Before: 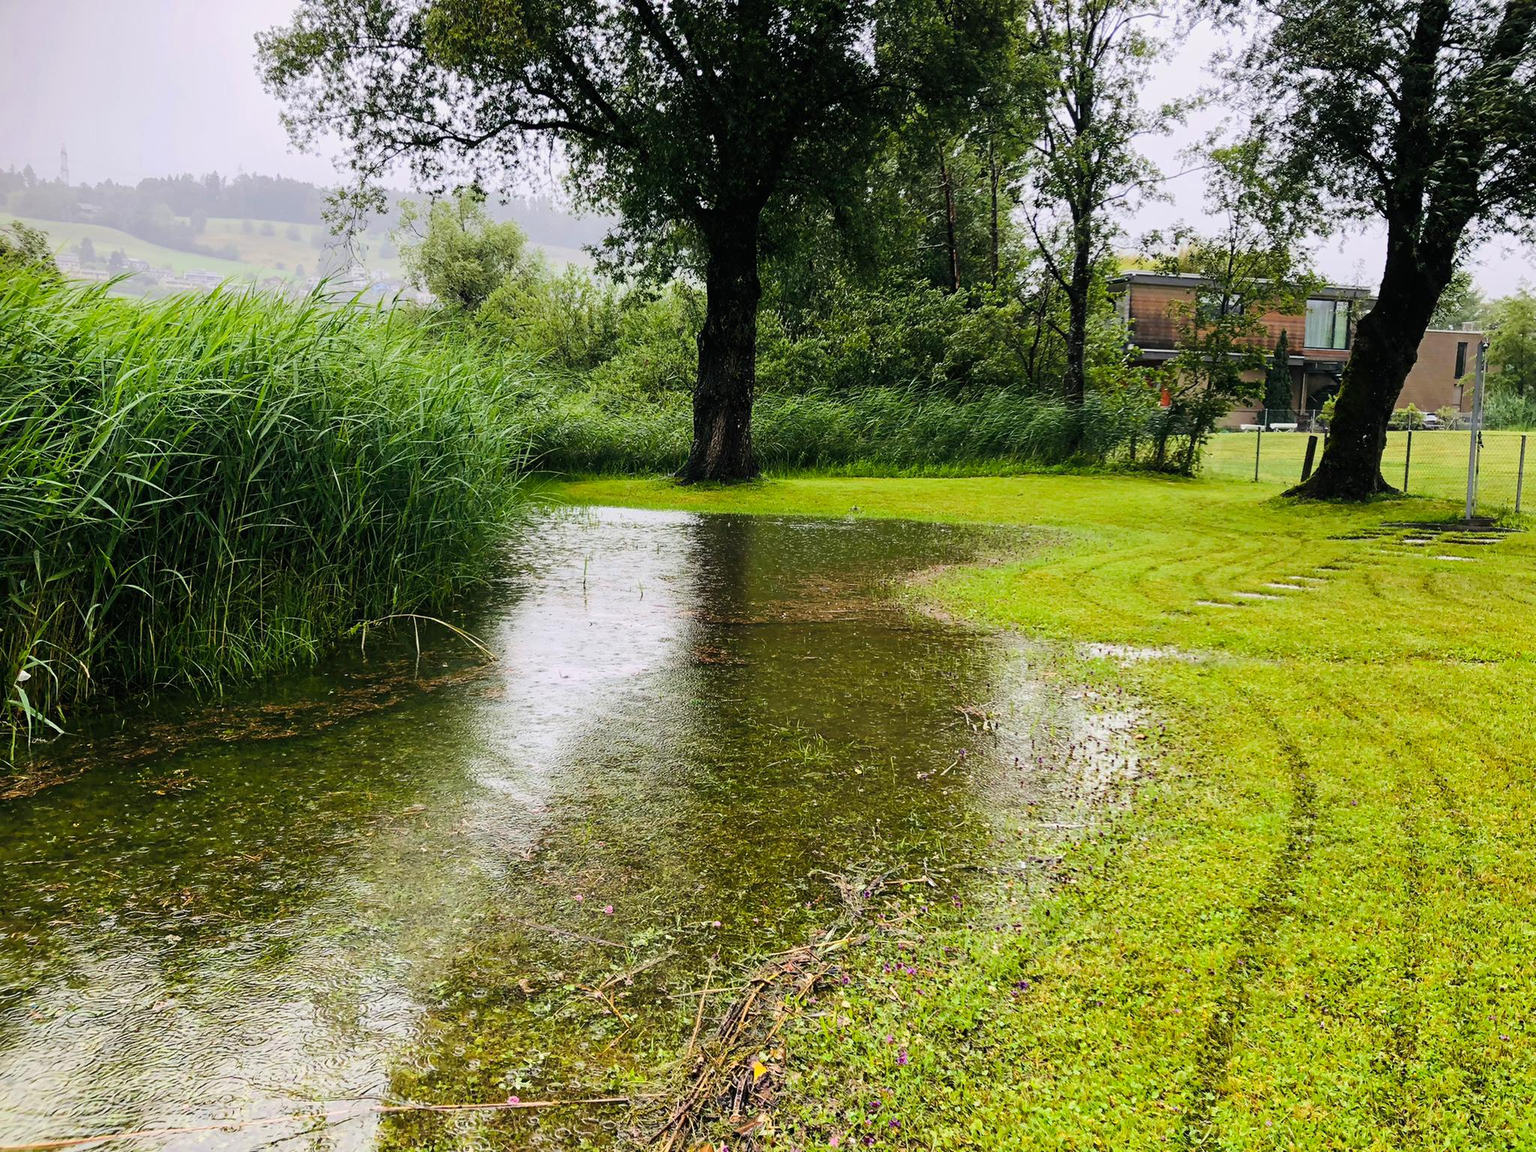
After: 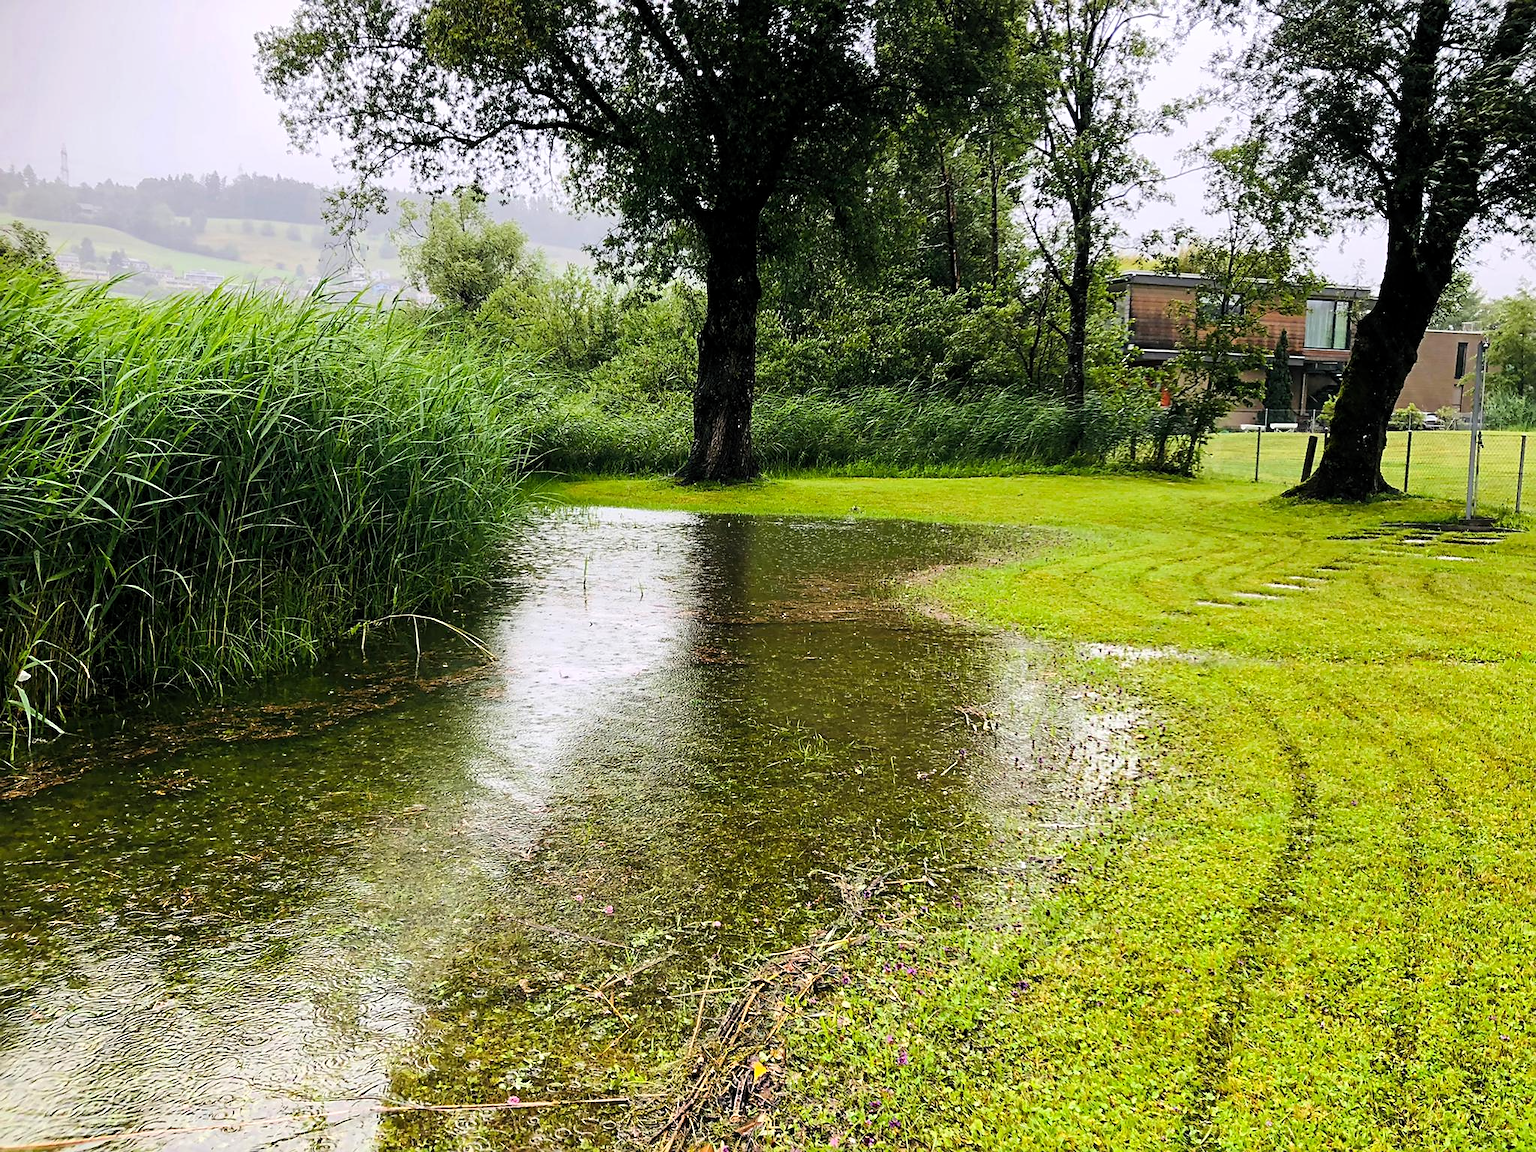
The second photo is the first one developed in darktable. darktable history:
sharpen: radius 1.864, amount 0.398, threshold 1.271
white balance: emerald 1
levels: levels [0.016, 0.484, 0.953]
